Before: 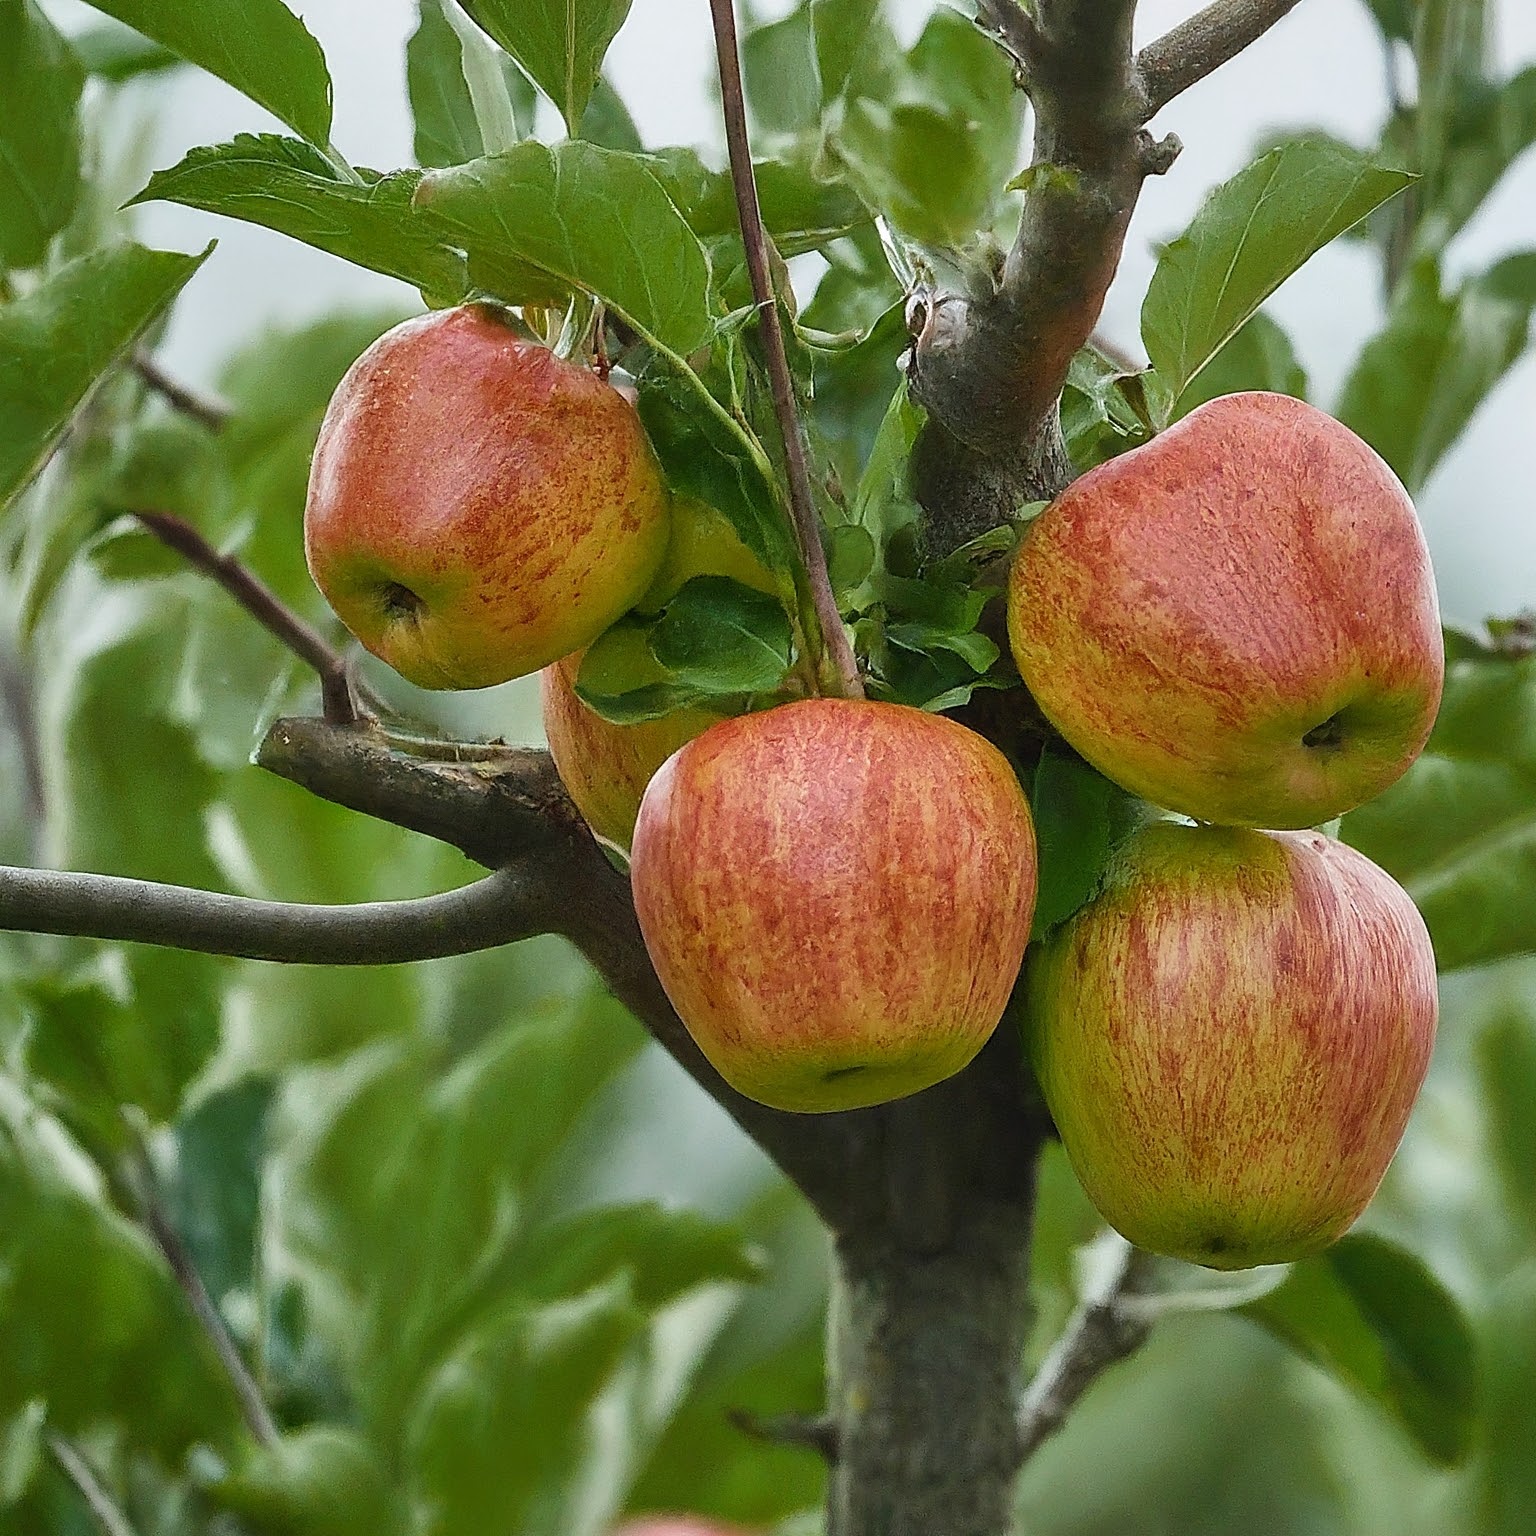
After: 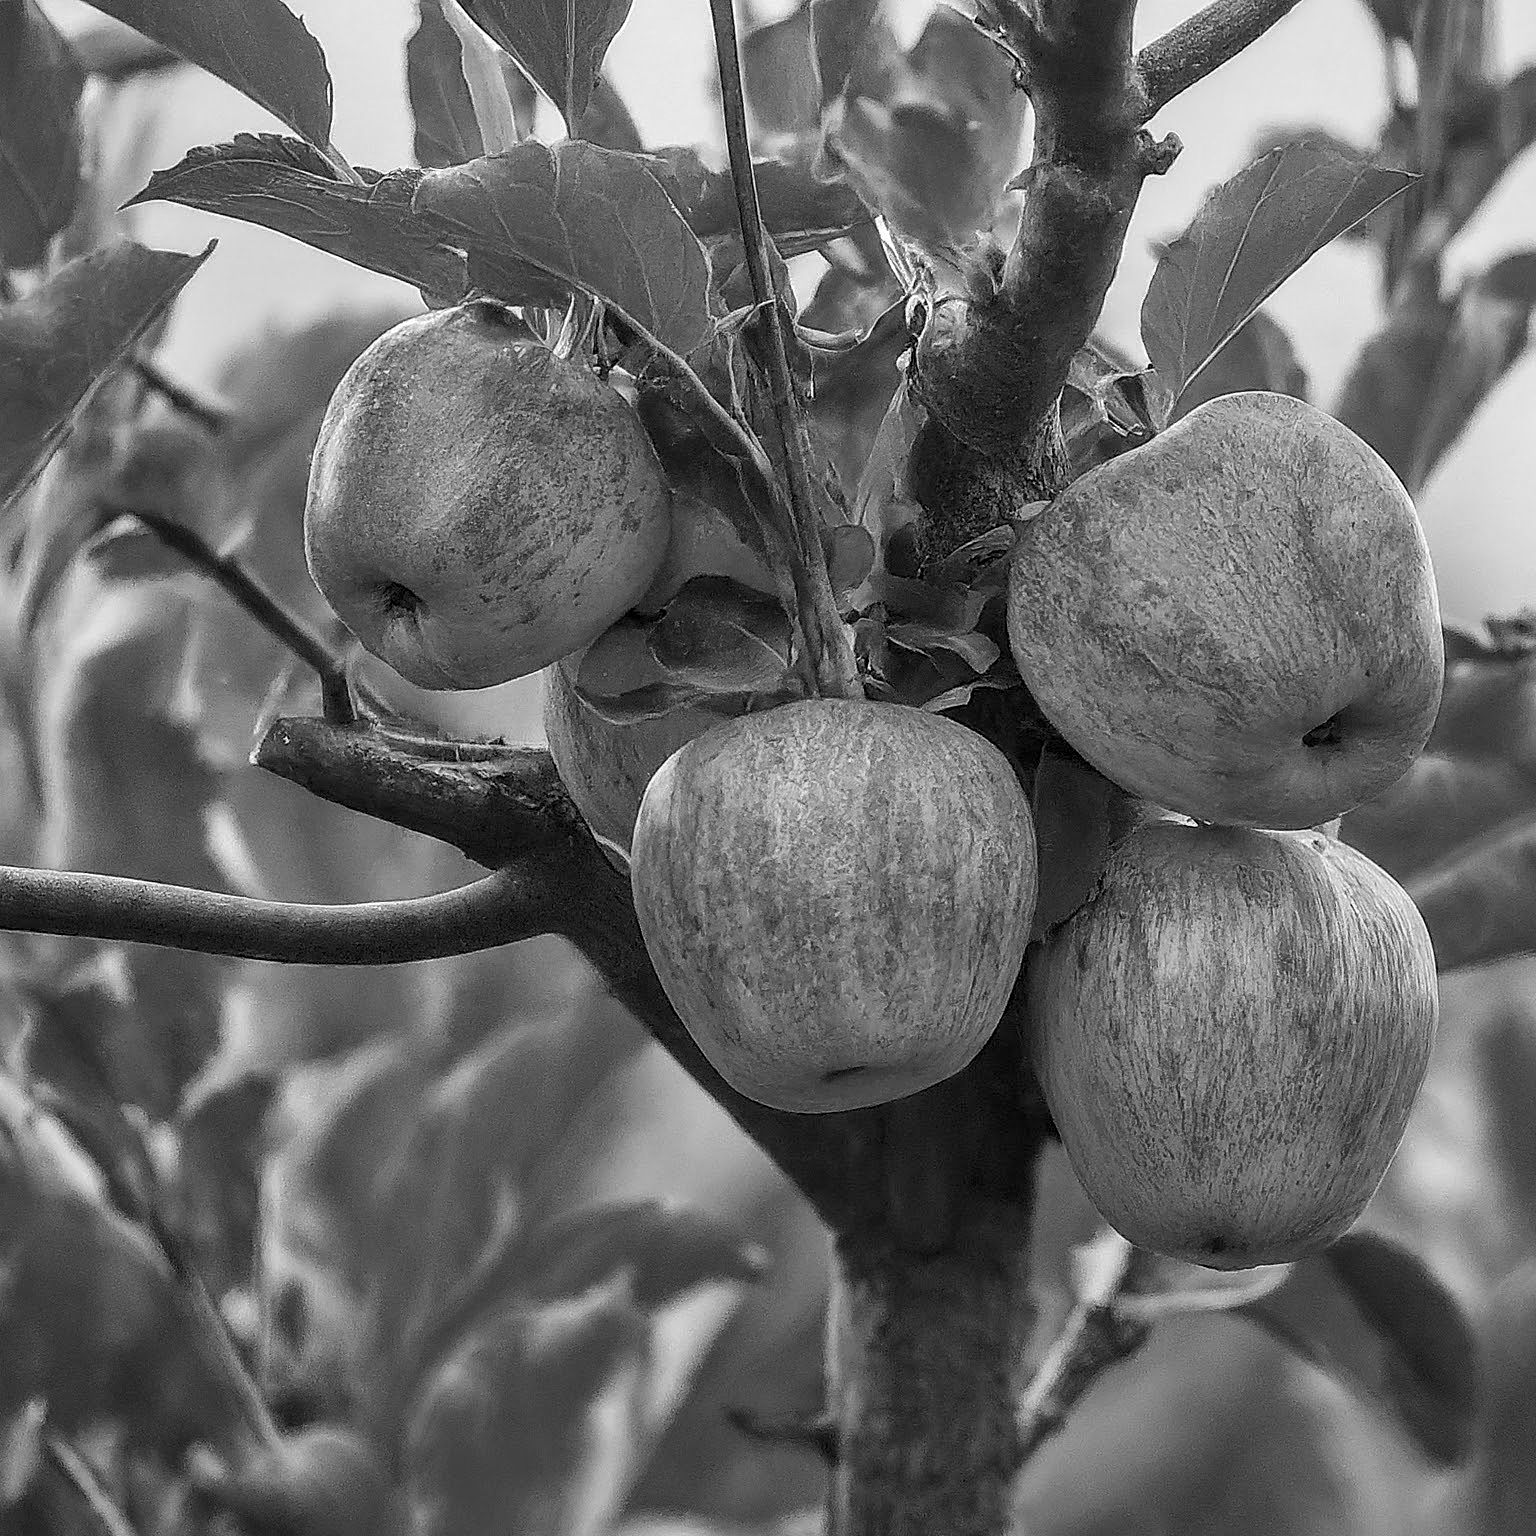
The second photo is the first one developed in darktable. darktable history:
local contrast: on, module defaults
sharpen: radius 1.316, amount 0.3, threshold 0.191
color calibration: output gray [0.267, 0.423, 0.261, 0], illuminant same as pipeline (D50), adaptation none (bypass), x 0.333, y 0.334, temperature 5005.03 K
